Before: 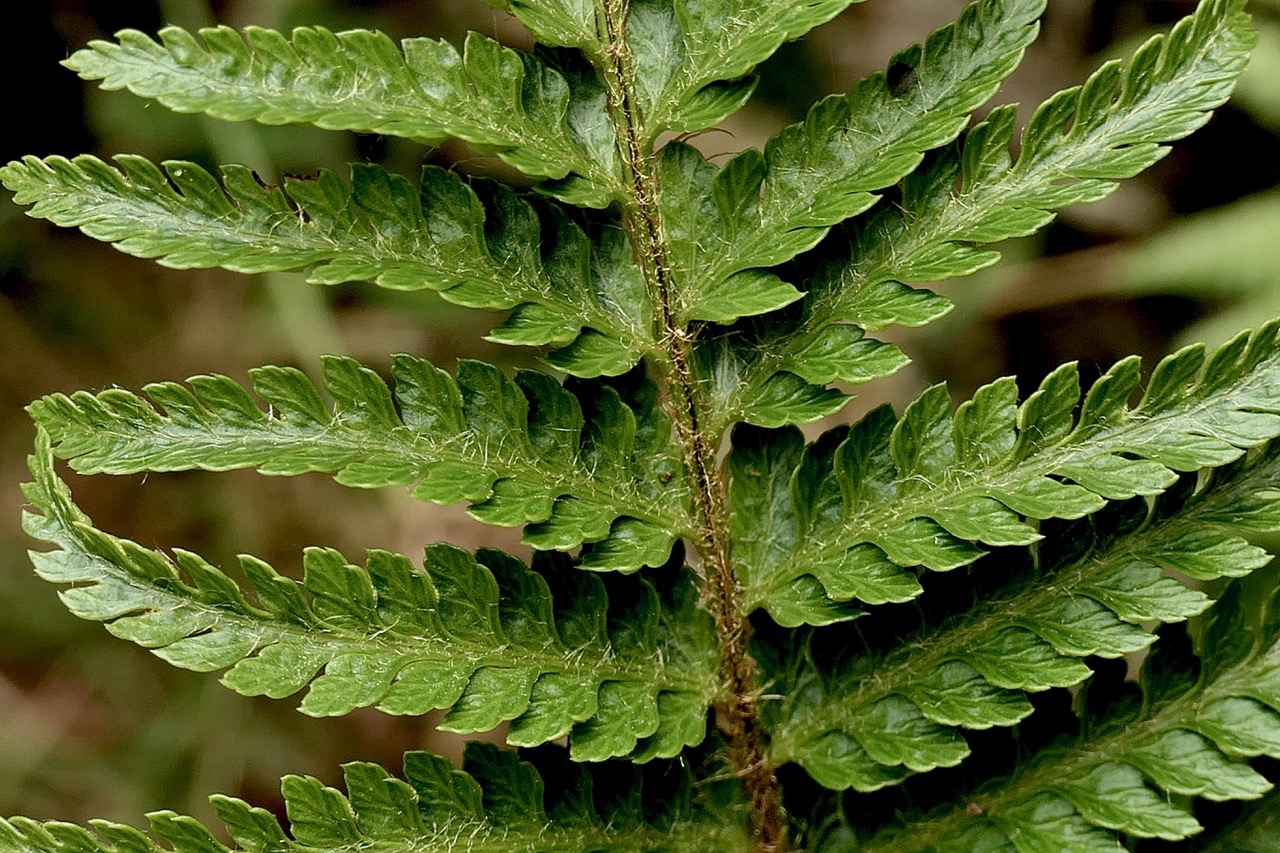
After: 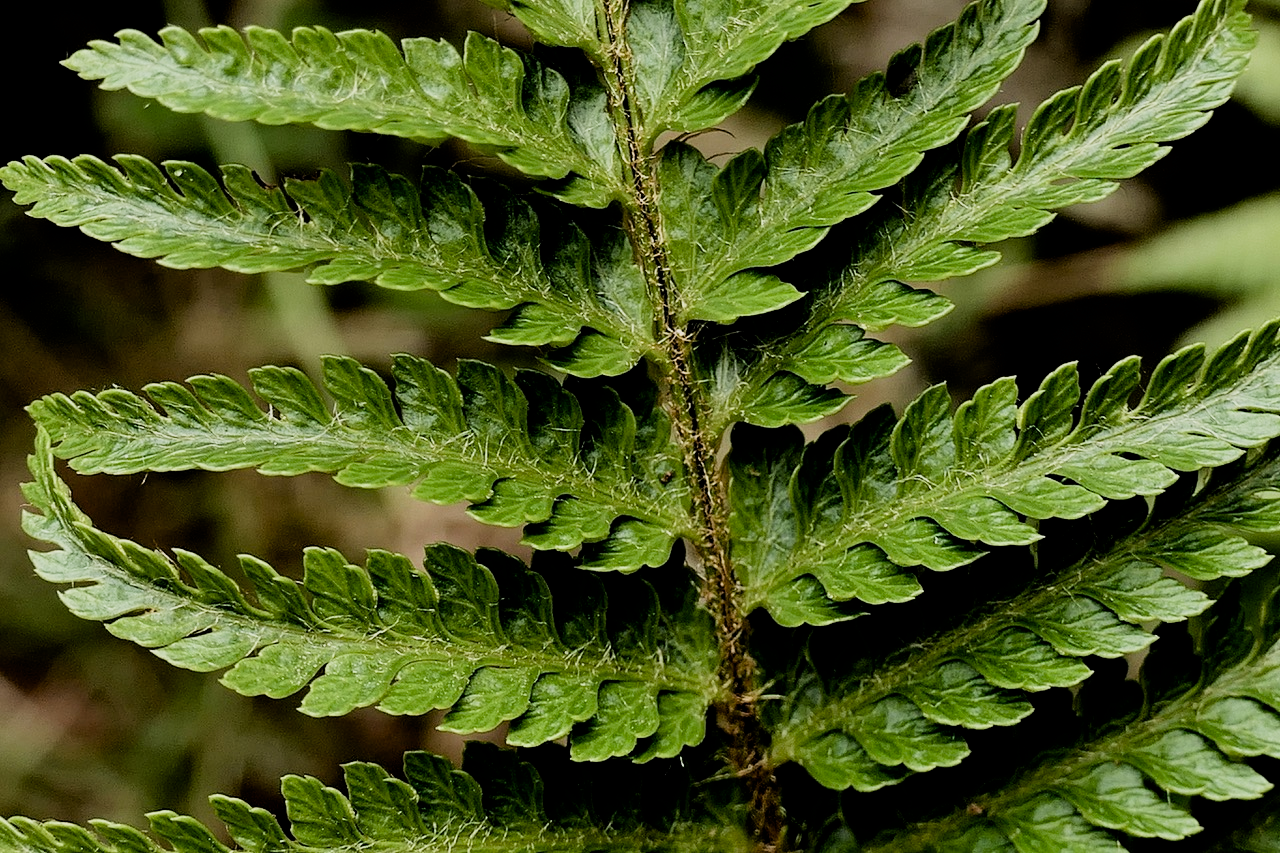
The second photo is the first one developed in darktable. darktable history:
filmic rgb: black relative exposure -5.12 EV, white relative exposure 3.95 EV, threshold 6 EV, hardness 2.88, contrast 1.298, highlights saturation mix -29.41%, enable highlight reconstruction true
